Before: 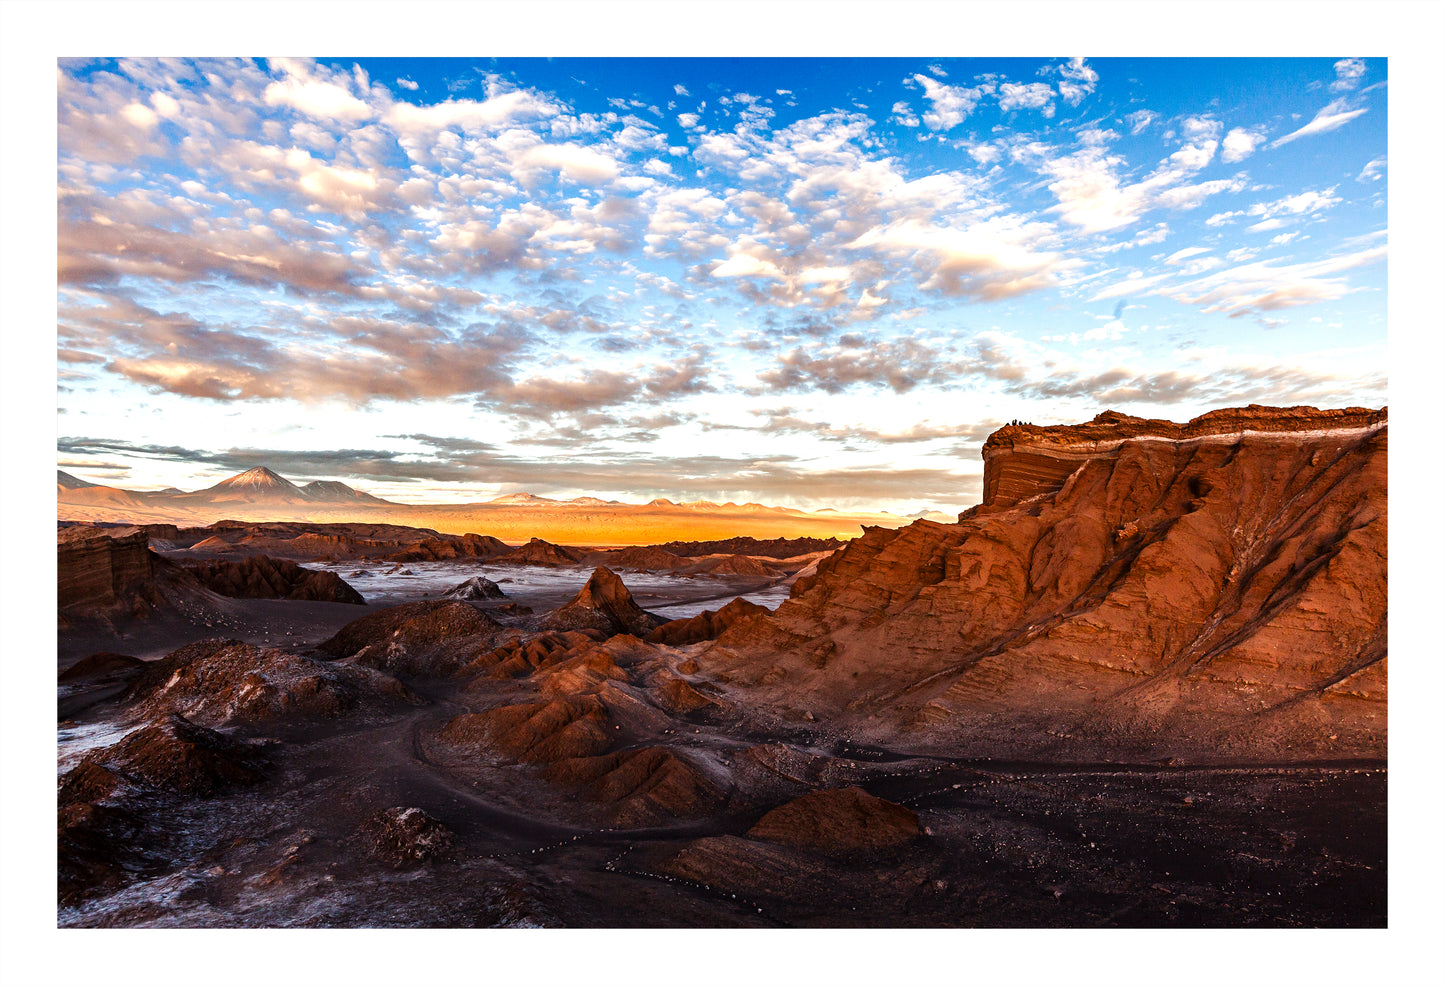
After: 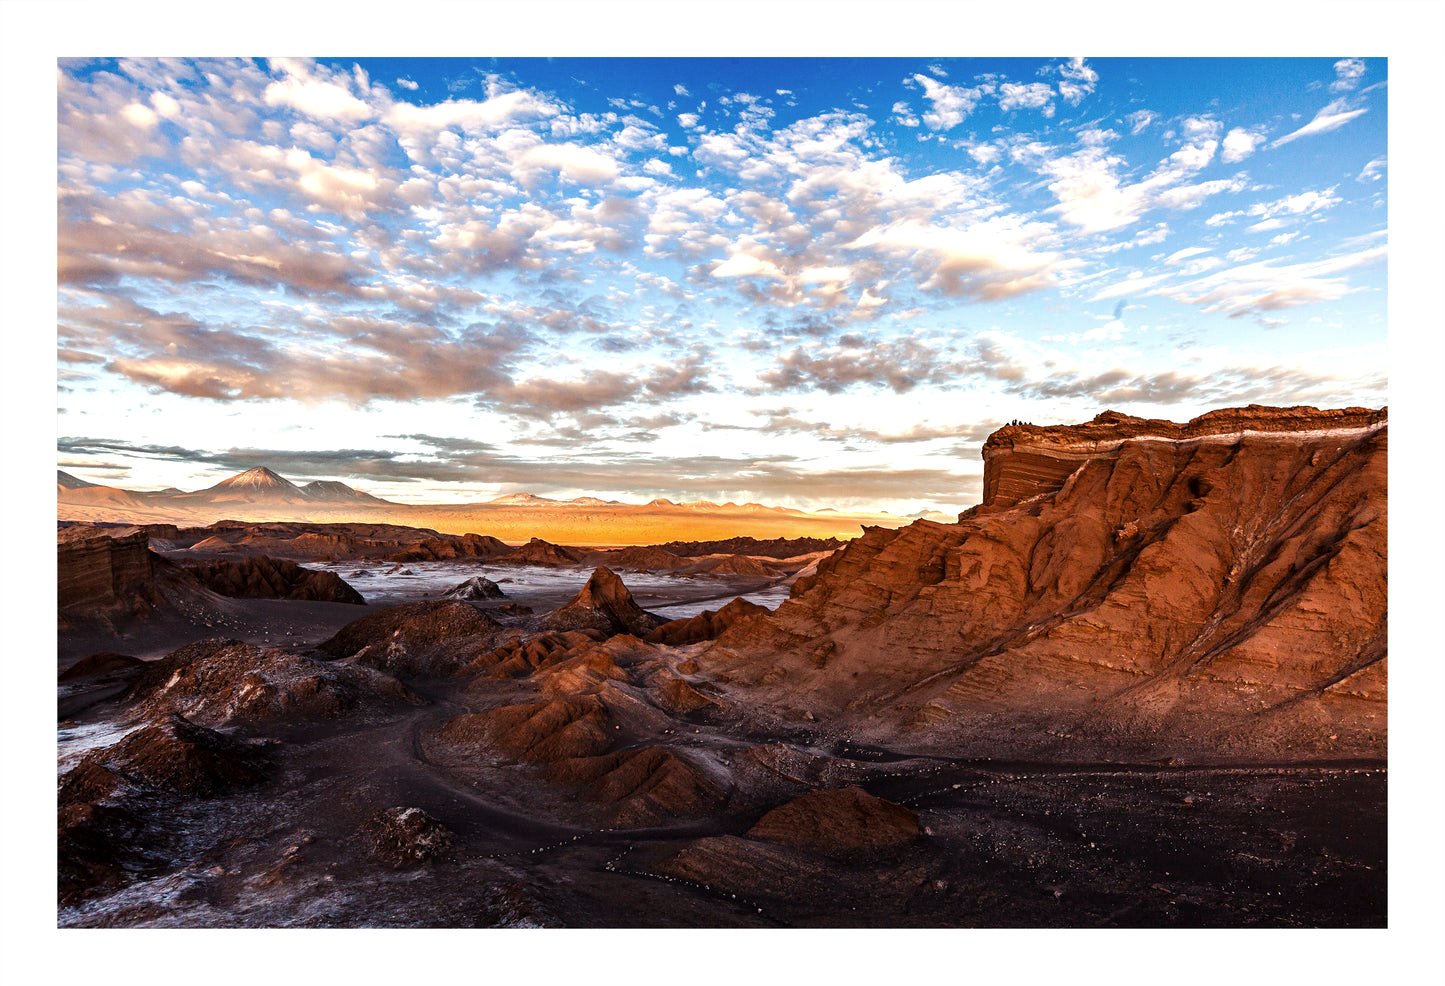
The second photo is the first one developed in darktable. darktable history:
contrast brightness saturation: saturation -0.083
contrast equalizer: octaves 7, y [[0.46, 0.454, 0.451, 0.451, 0.455, 0.46], [0.5 ×6], [0.5 ×6], [0 ×6], [0 ×6]], mix -0.292
tone equalizer: edges refinement/feathering 500, mask exposure compensation -1.57 EV, preserve details no
